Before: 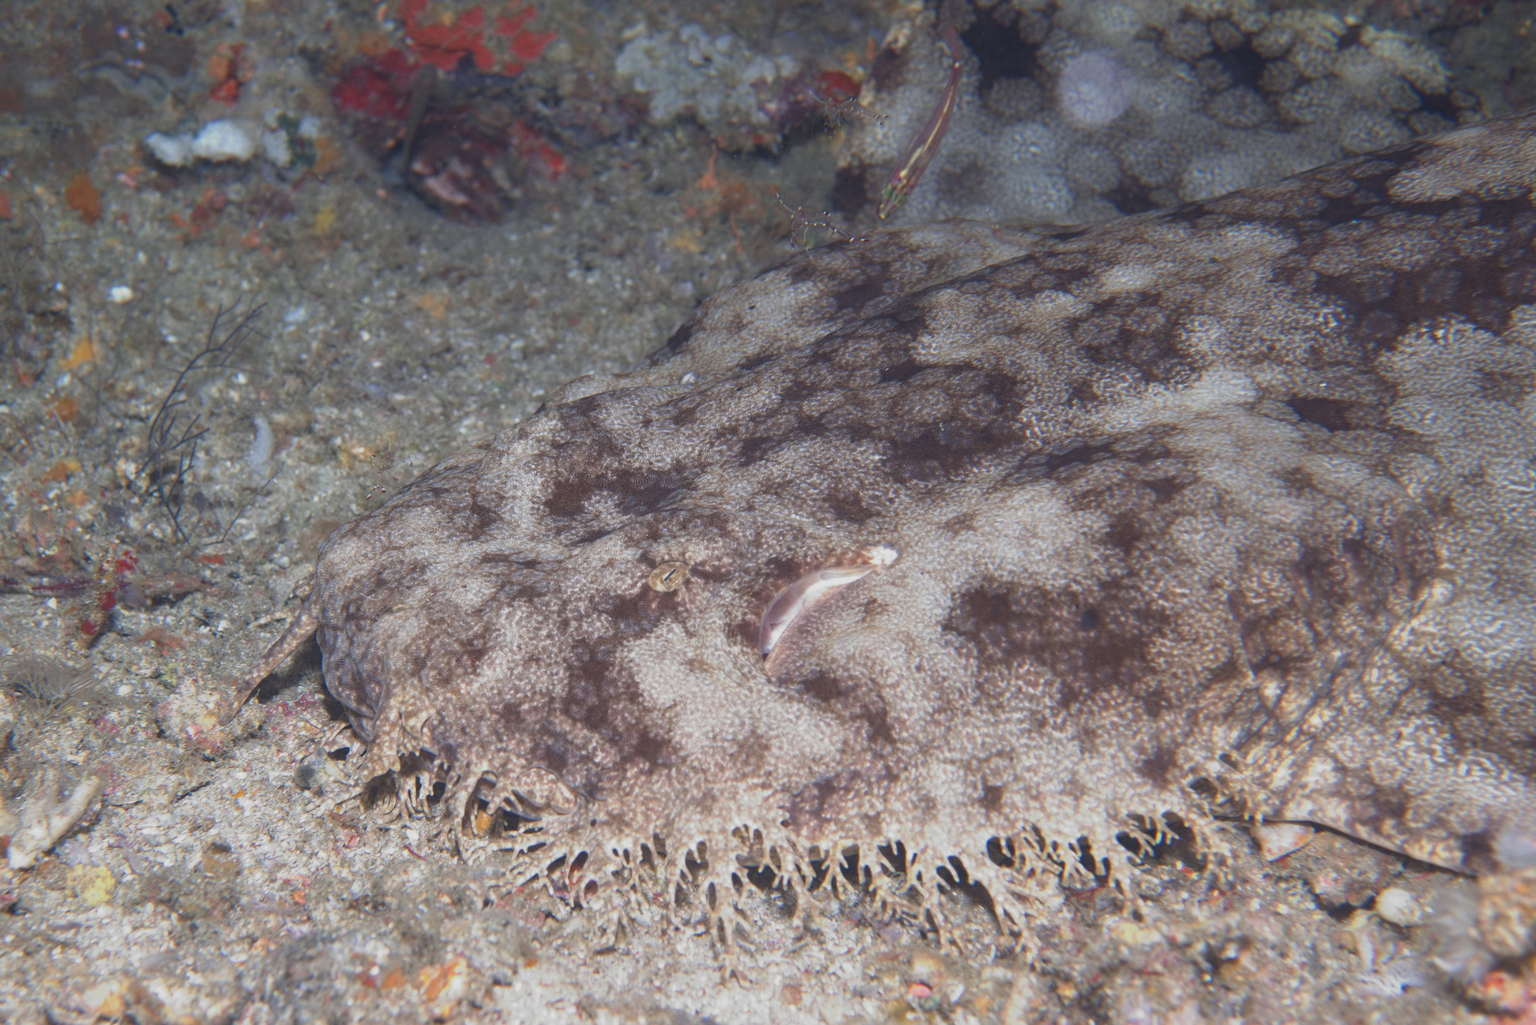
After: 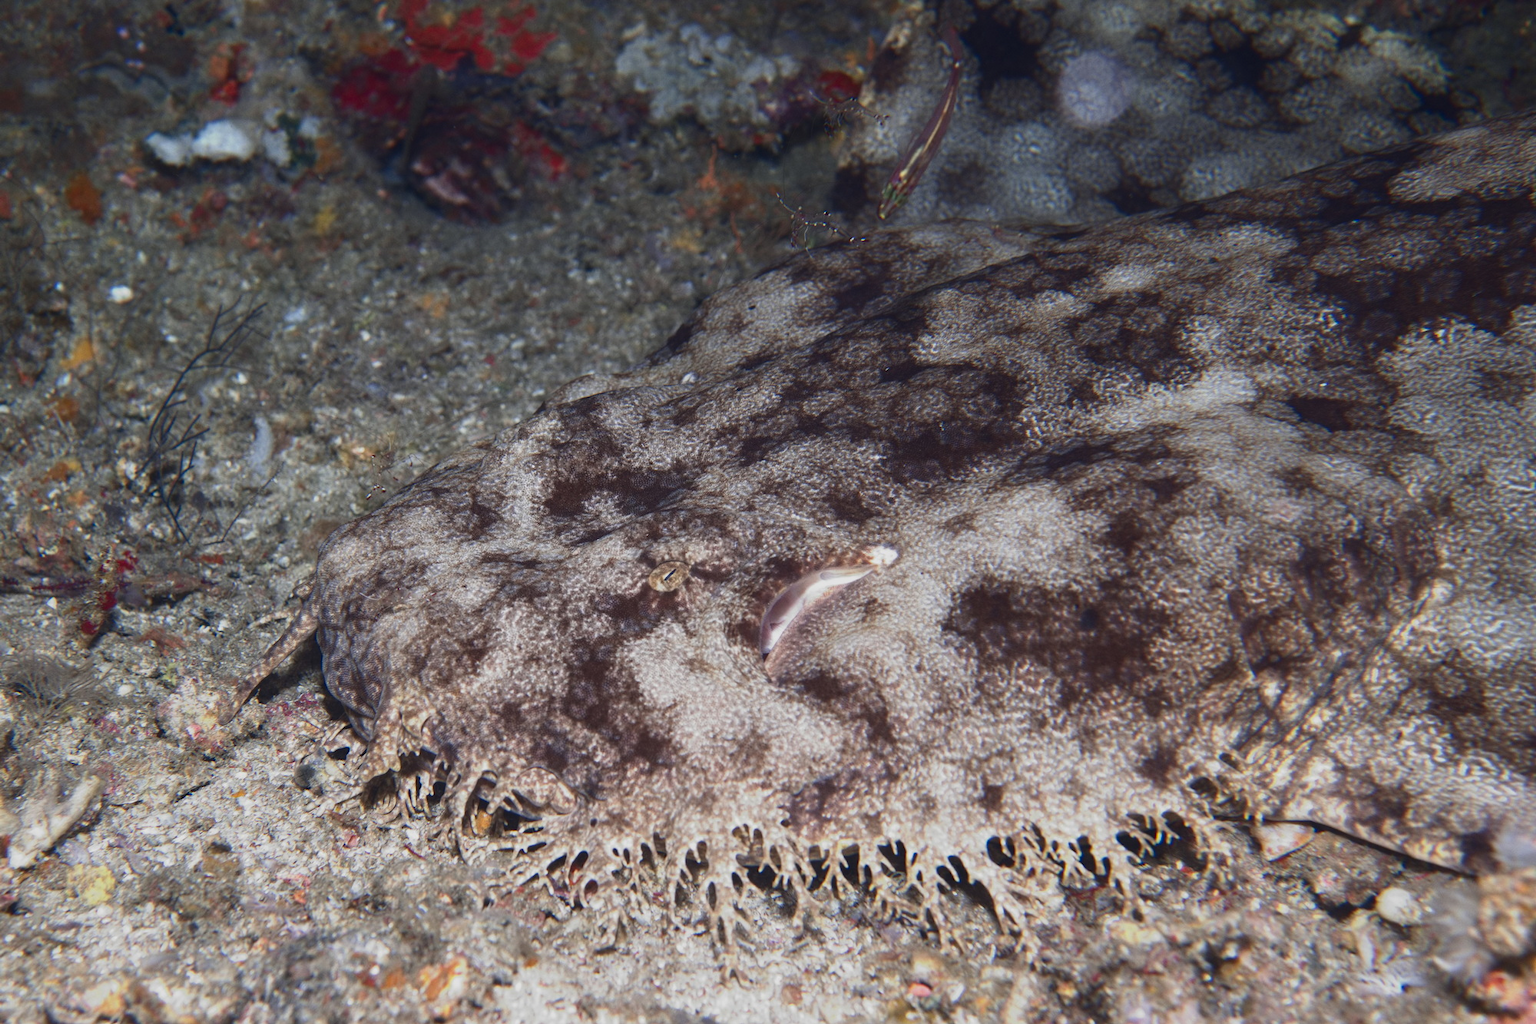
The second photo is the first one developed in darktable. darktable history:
exposure: exposure -0.07 EV, compensate exposure bias true, compensate highlight preservation false
contrast brightness saturation: contrast 0.197, brightness -0.114, saturation 0.101
